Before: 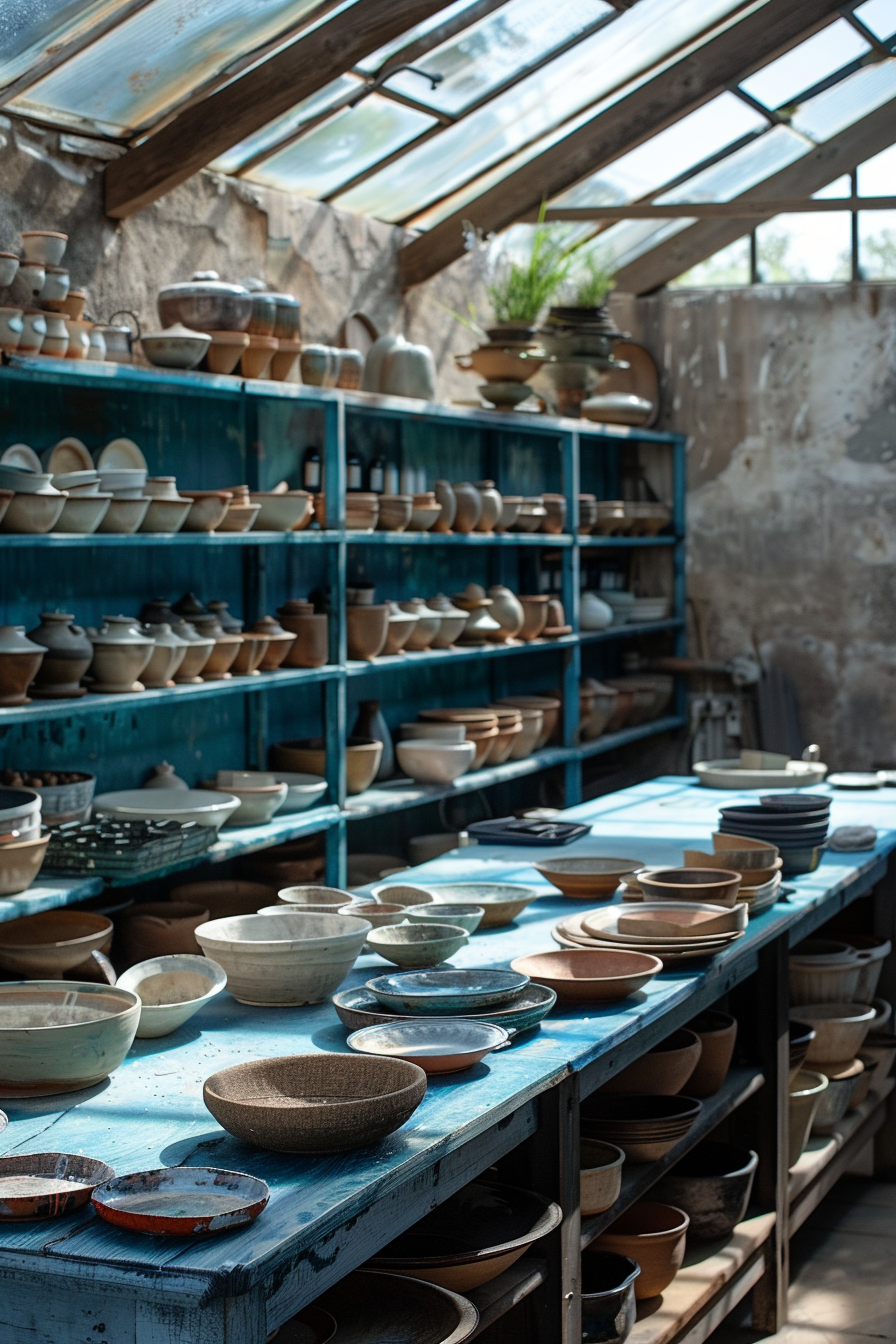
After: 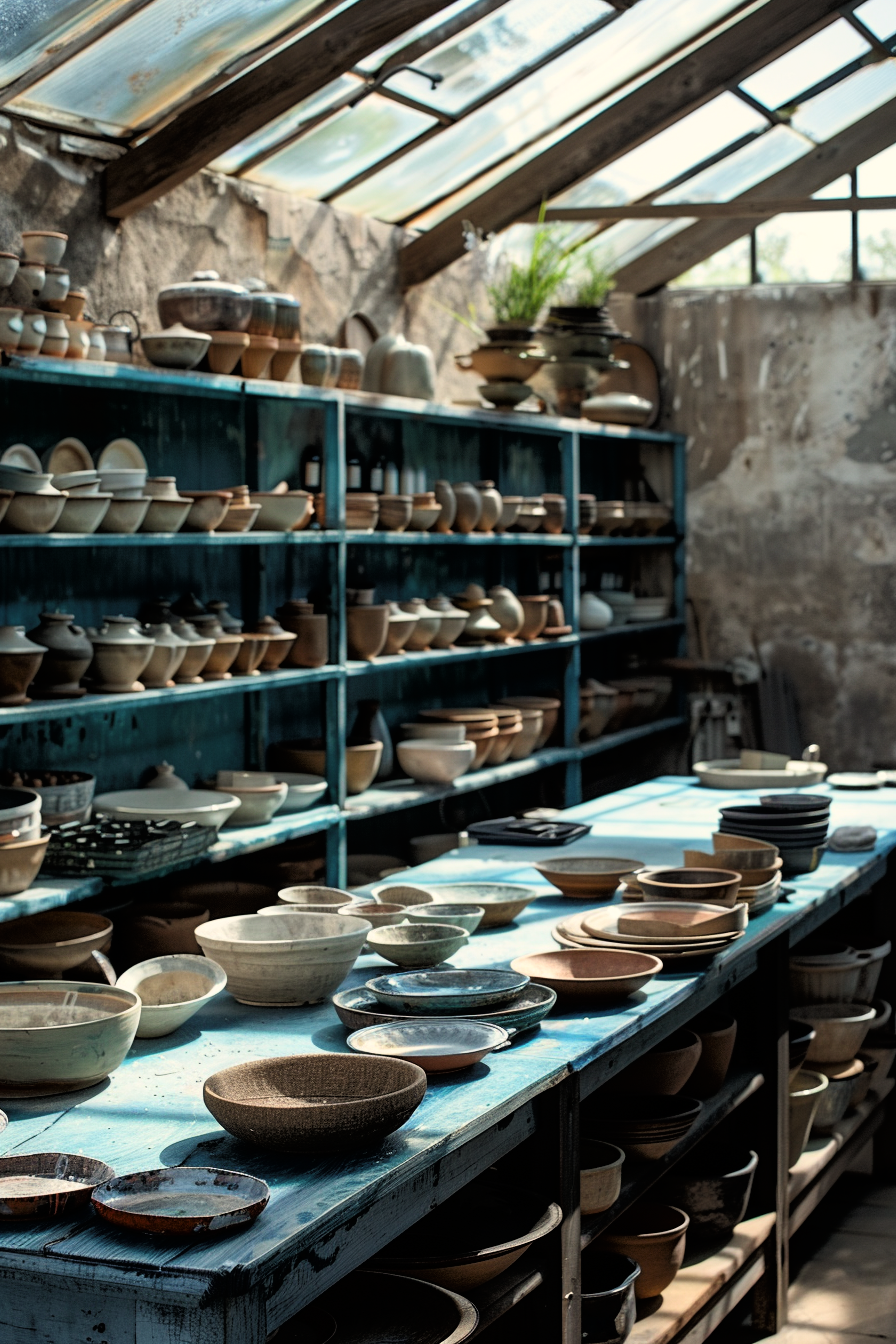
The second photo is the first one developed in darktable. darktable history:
color calibration: x 0.329, y 0.345, temperature 5633 K
tone curve: curves: ch0 [(0, 0) (0.118, 0.034) (0.182, 0.124) (0.265, 0.214) (0.504, 0.508) (0.783, 0.825) (1, 1)], color space Lab, linked channels, preserve colors none
rotate and perspective: automatic cropping off
